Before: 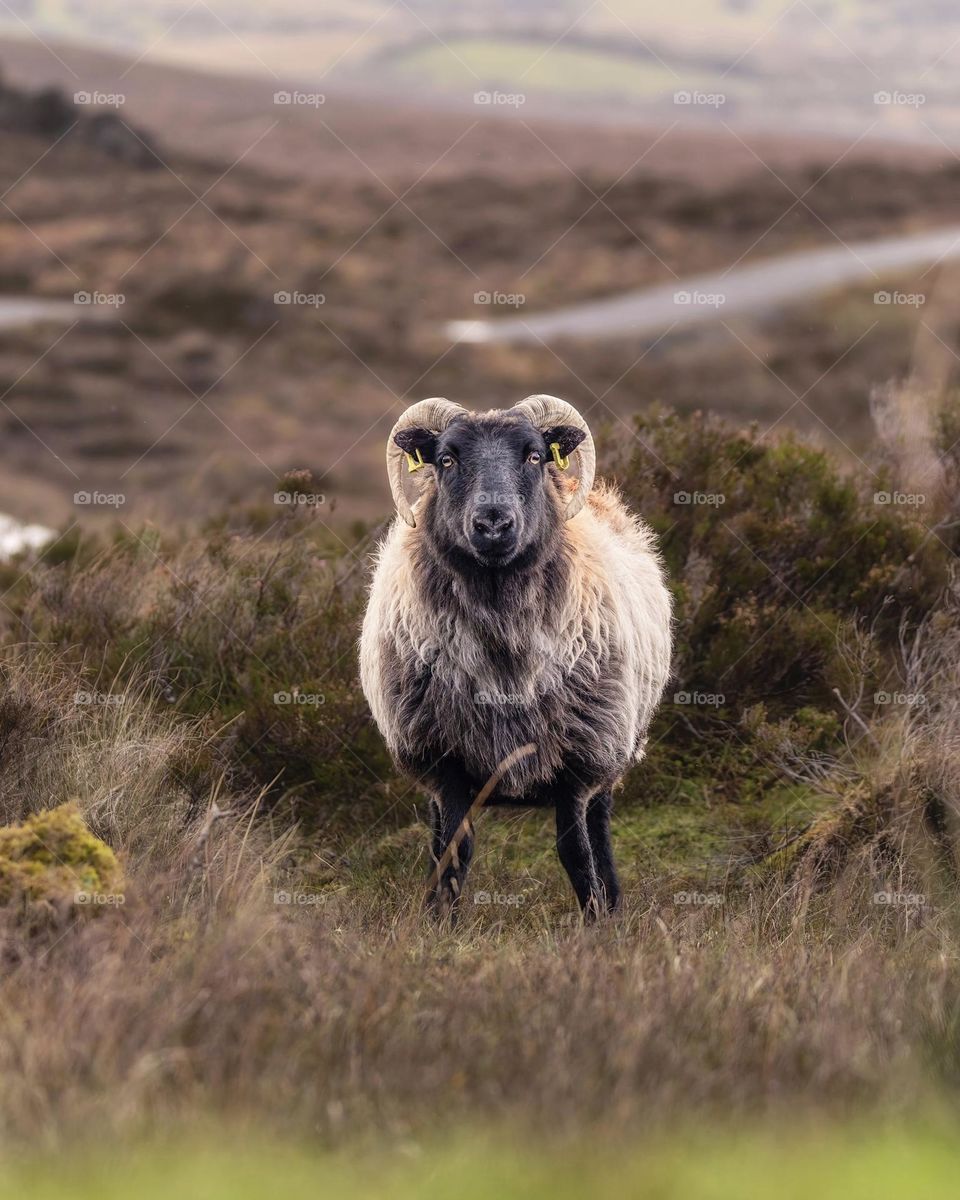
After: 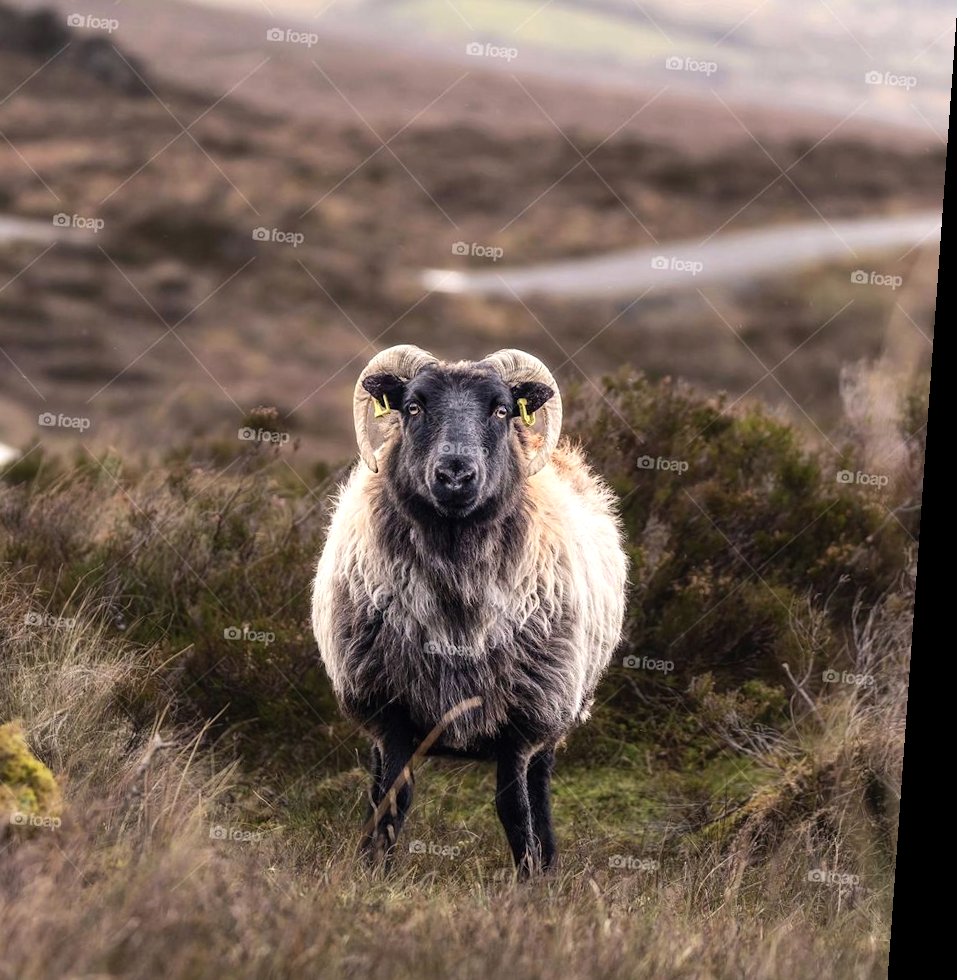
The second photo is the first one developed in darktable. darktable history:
tone equalizer: -8 EV -0.417 EV, -7 EV -0.389 EV, -6 EV -0.333 EV, -5 EV -0.222 EV, -3 EV 0.222 EV, -2 EV 0.333 EV, -1 EV 0.389 EV, +0 EV 0.417 EV, edges refinement/feathering 500, mask exposure compensation -1.57 EV, preserve details no
crop: left 8.155%, top 6.611%, bottom 15.385%
rotate and perspective: rotation 4.1°, automatic cropping off
